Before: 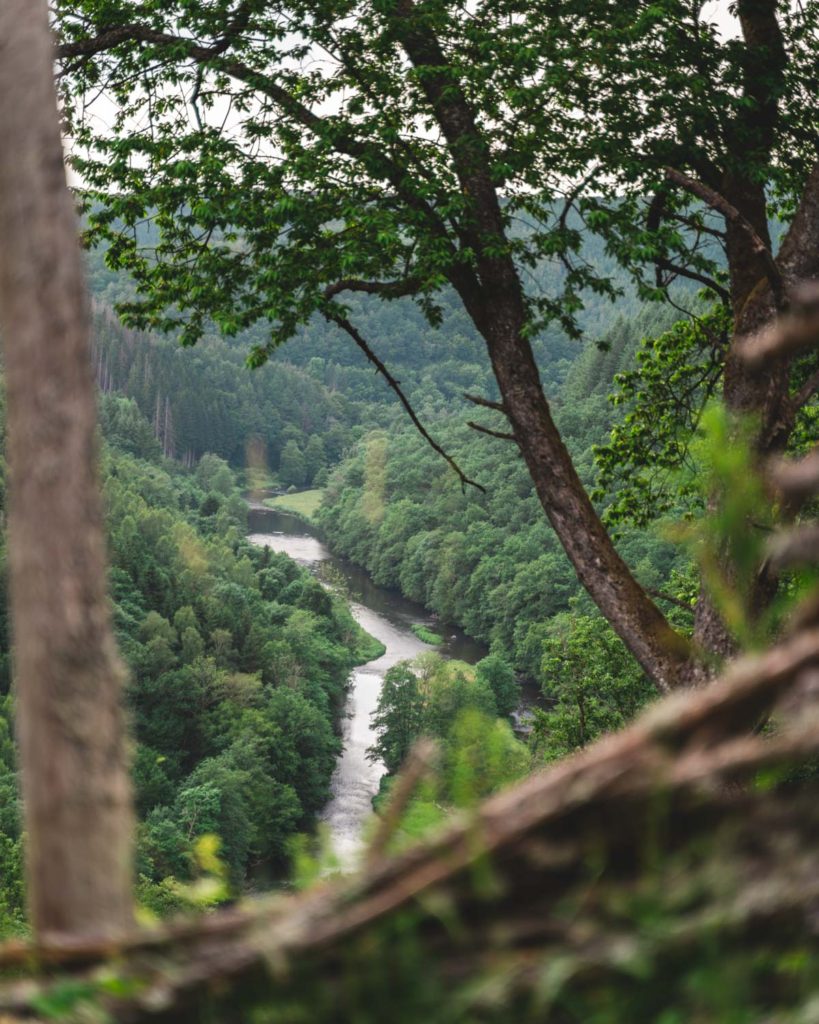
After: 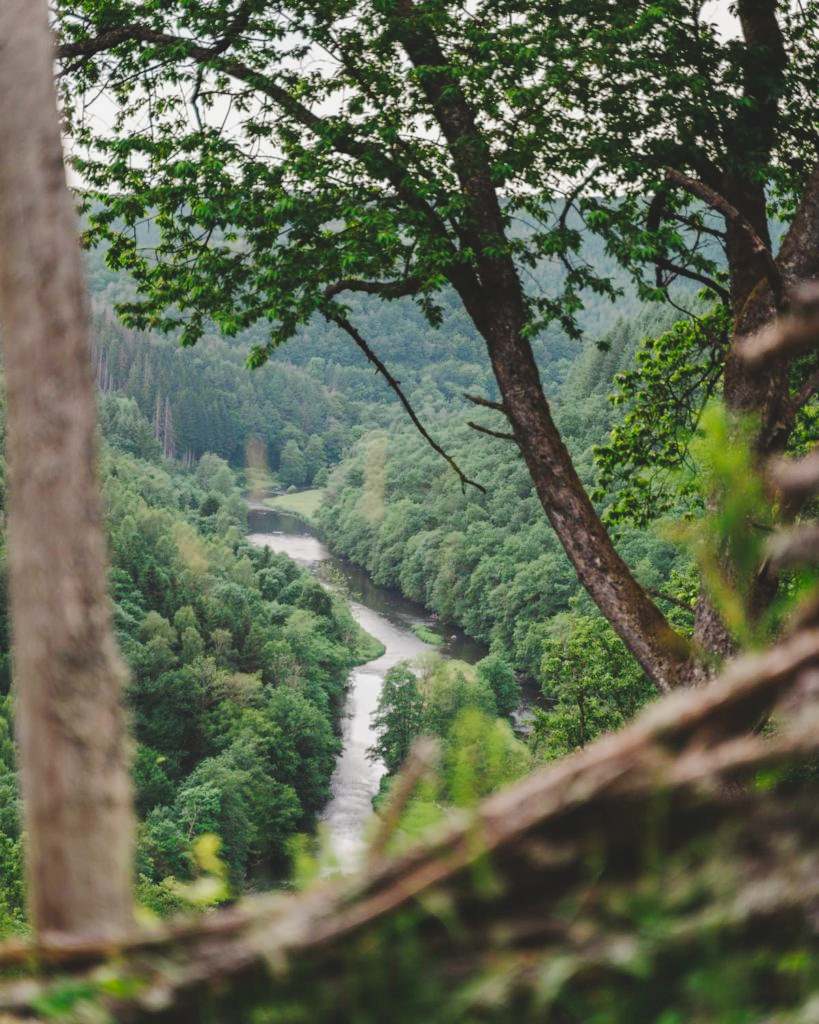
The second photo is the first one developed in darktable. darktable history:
exposure: black level correction -0.014, exposure -0.193 EV, compensate highlight preservation false
tone curve: curves: ch0 [(0, 0) (0.003, 0.012) (0.011, 0.014) (0.025, 0.019) (0.044, 0.028) (0.069, 0.039) (0.1, 0.056) (0.136, 0.093) (0.177, 0.147) (0.224, 0.214) (0.277, 0.29) (0.335, 0.381) (0.399, 0.476) (0.468, 0.557) (0.543, 0.635) (0.623, 0.697) (0.709, 0.764) (0.801, 0.831) (0.898, 0.917) (1, 1)], preserve colors none
